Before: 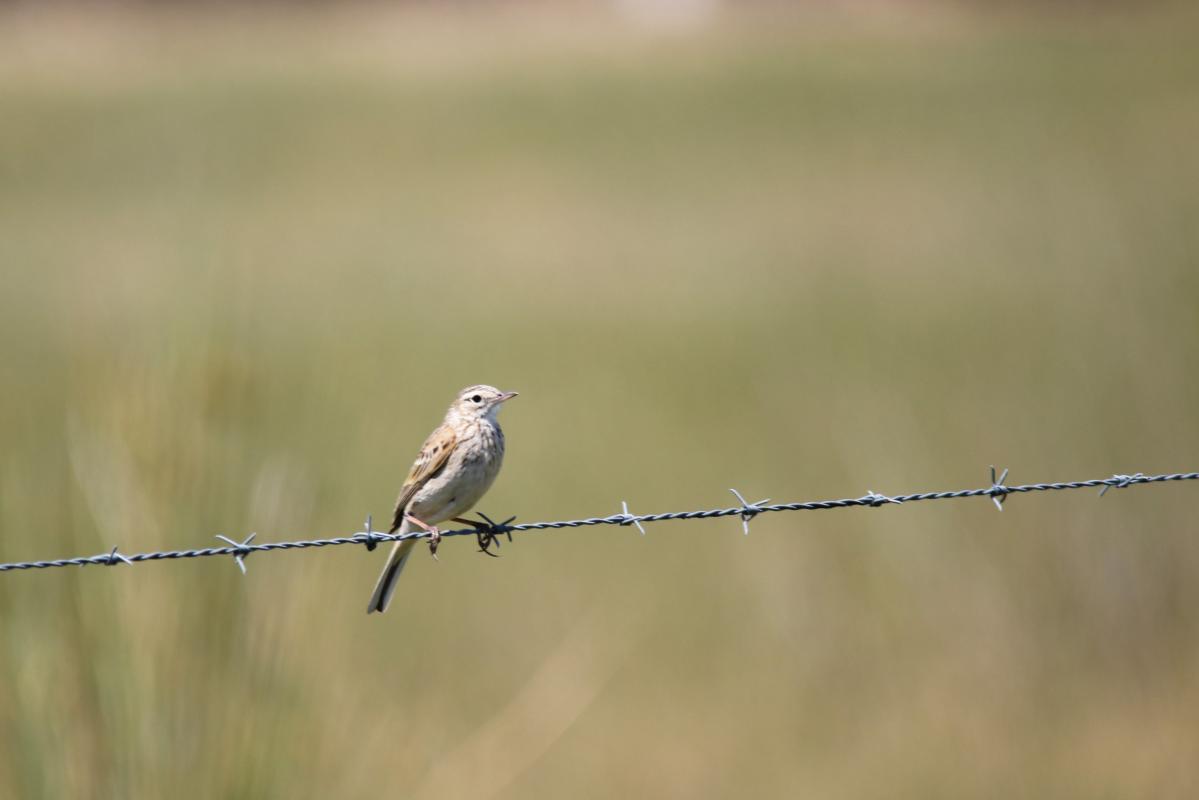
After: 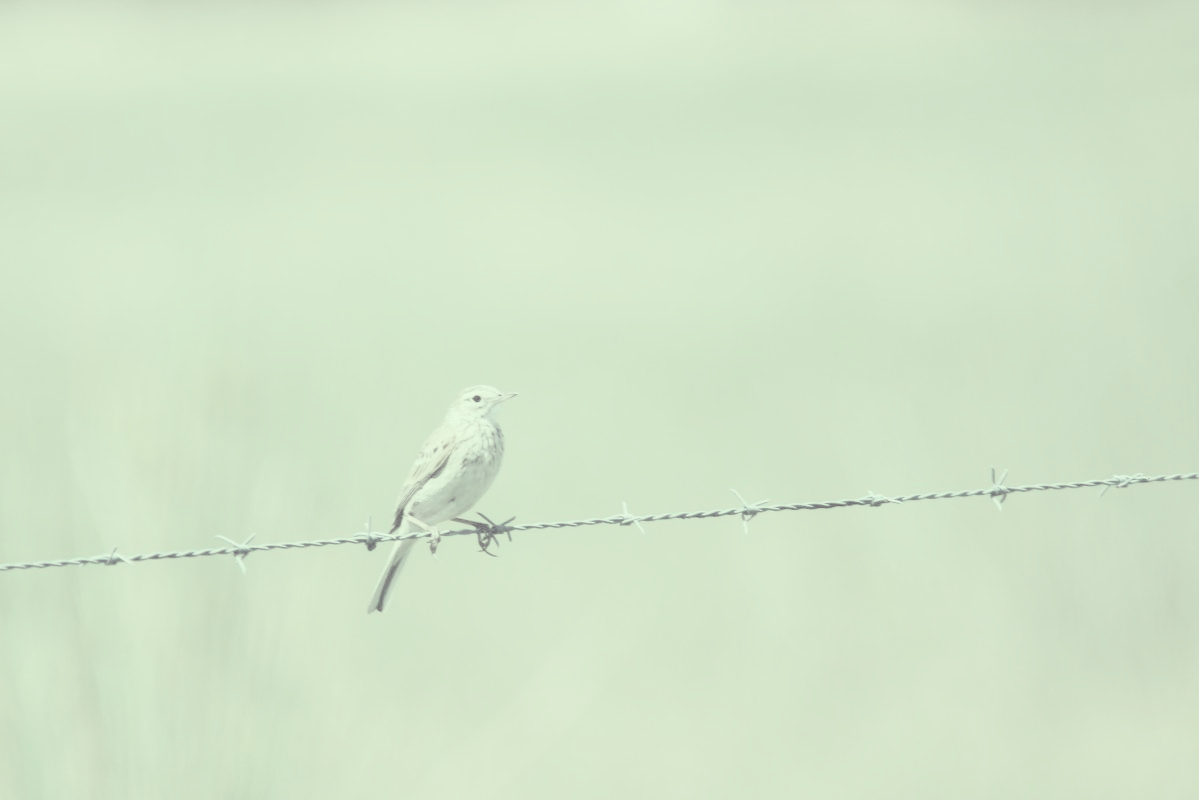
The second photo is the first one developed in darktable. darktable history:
contrast brightness saturation: contrast -0.308, brightness 0.742, saturation -0.771
exposure: black level correction 0.001, exposure 1 EV, compensate exposure bias true, compensate highlight preservation false
tone curve: curves: ch0 [(0, 0.029) (0.099, 0.082) (0.264, 0.253) (0.447, 0.481) (0.678, 0.721) (0.828, 0.857) (0.992, 0.94)]; ch1 [(0, 0) (0.311, 0.266) (0.411, 0.374) (0.481, 0.458) (0.501, 0.499) (0.514, 0.512) (0.575, 0.577) (0.643, 0.648) (0.682, 0.674) (0.802, 0.812) (1, 1)]; ch2 [(0, 0) (0.259, 0.207) (0.323, 0.311) (0.376, 0.353) (0.463, 0.456) (0.498, 0.498) (0.524, 0.512) (0.574, 0.582) (0.648, 0.653) (0.768, 0.728) (1, 1)], color space Lab, independent channels, preserve colors none
local contrast: on, module defaults
color correction: highlights a* -20.51, highlights b* 20.39, shadows a* 19.53, shadows b* -20.87, saturation 0.433
velvia: strength 29.7%
